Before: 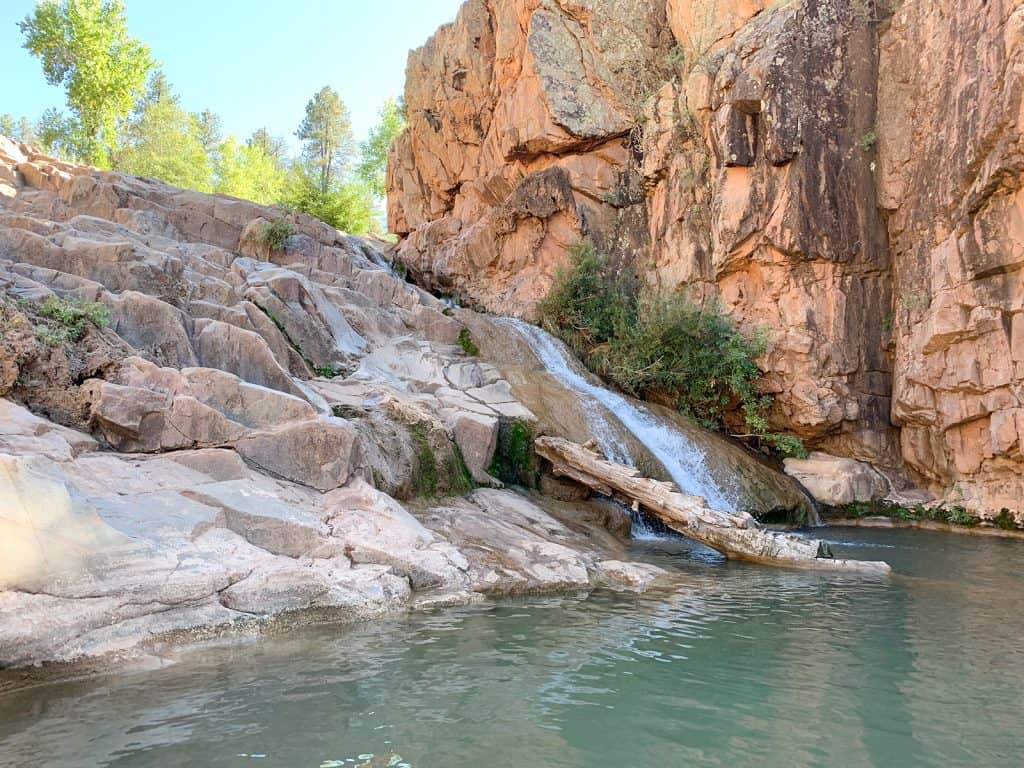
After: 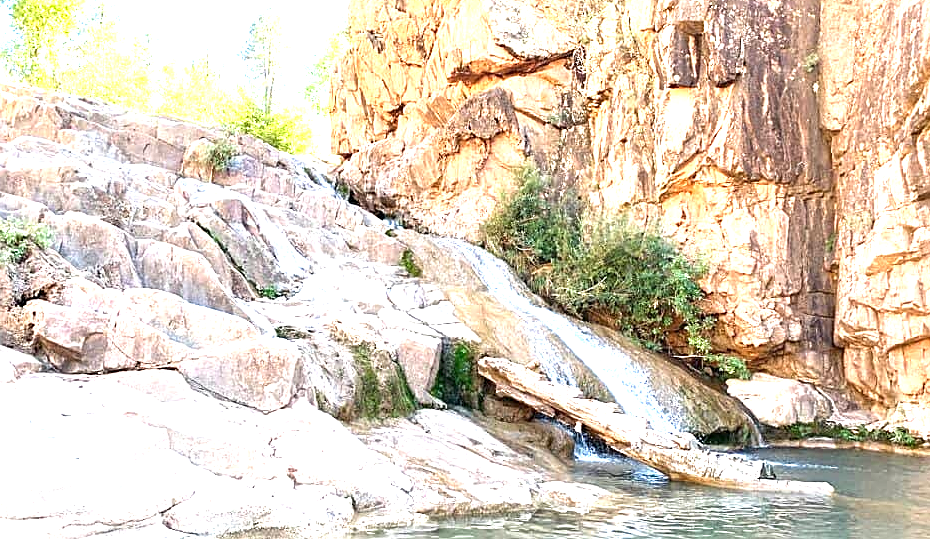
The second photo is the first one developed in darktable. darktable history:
exposure: black level correction 0, exposure 1.675 EV, compensate exposure bias true, compensate highlight preservation false
crop: left 5.596%, top 10.314%, right 3.534%, bottom 19.395%
sharpen: on, module defaults
